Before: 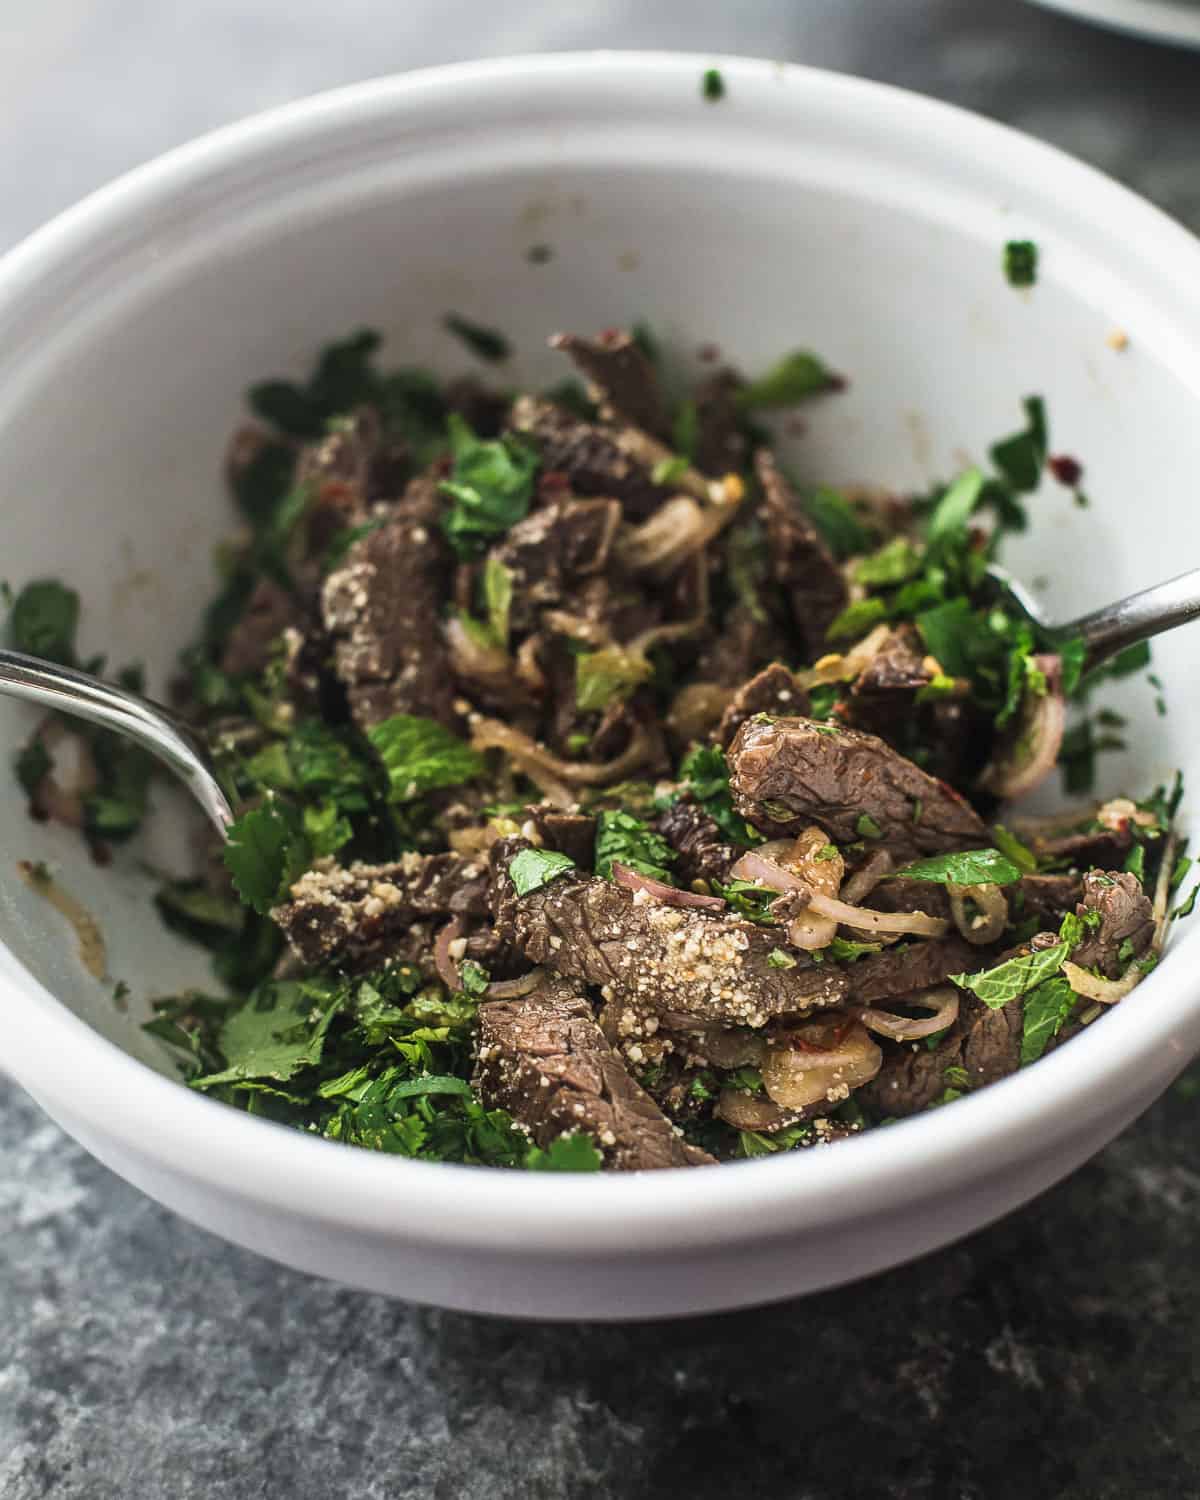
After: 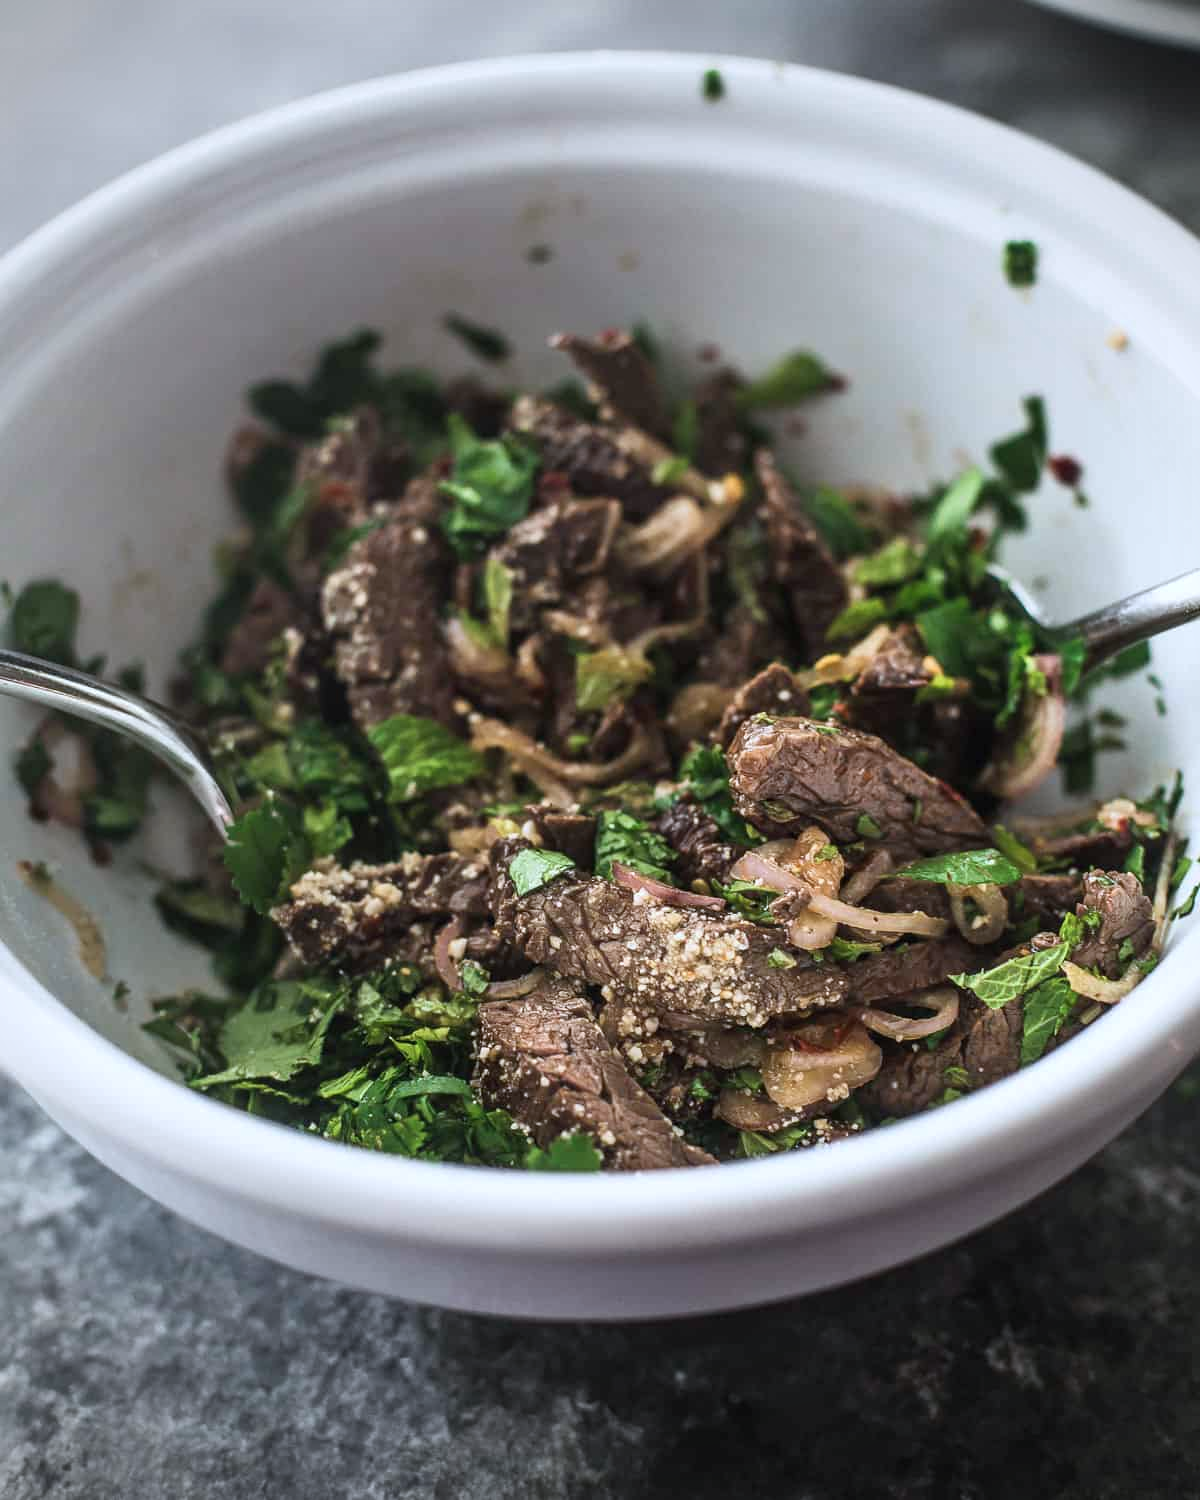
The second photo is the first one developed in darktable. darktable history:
color correction: highlights a* -0.795, highlights b* -9.5
vignetting: fall-off radius 60.93%
